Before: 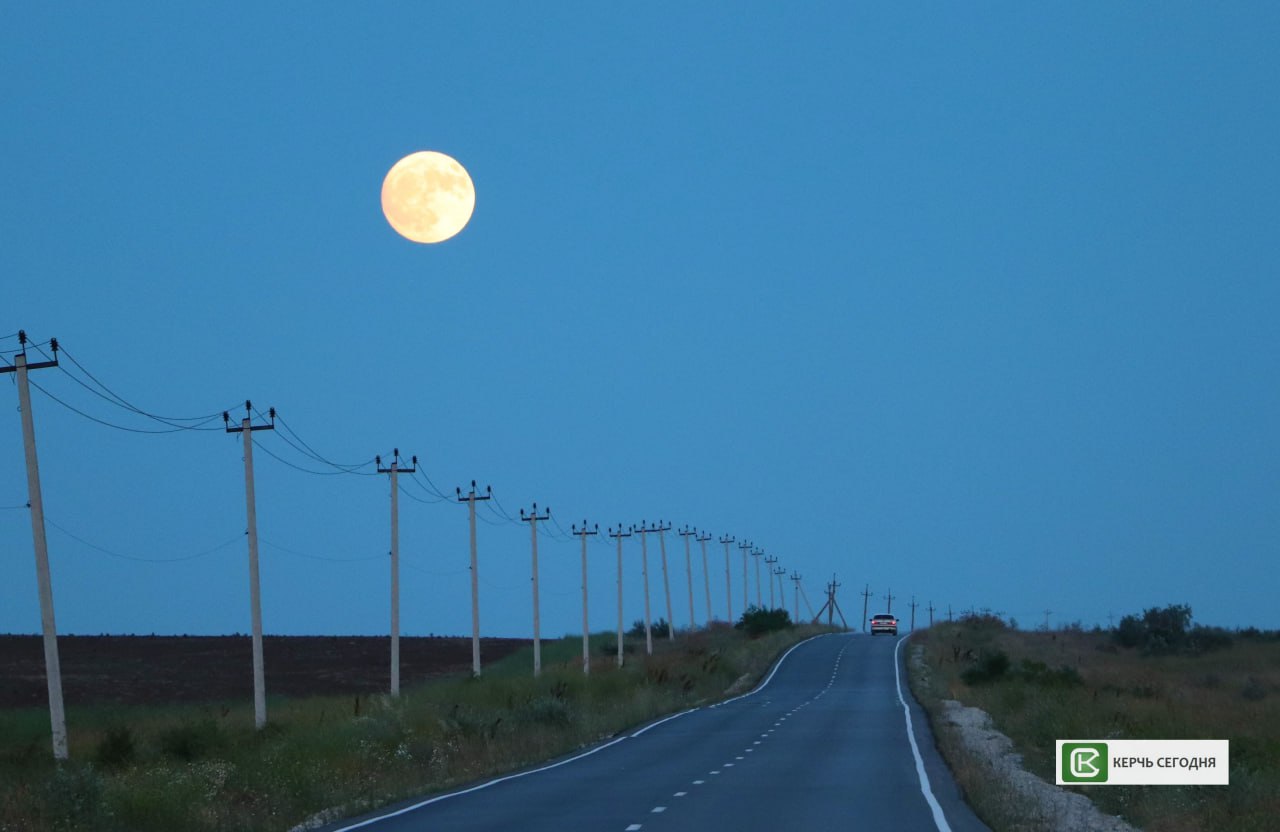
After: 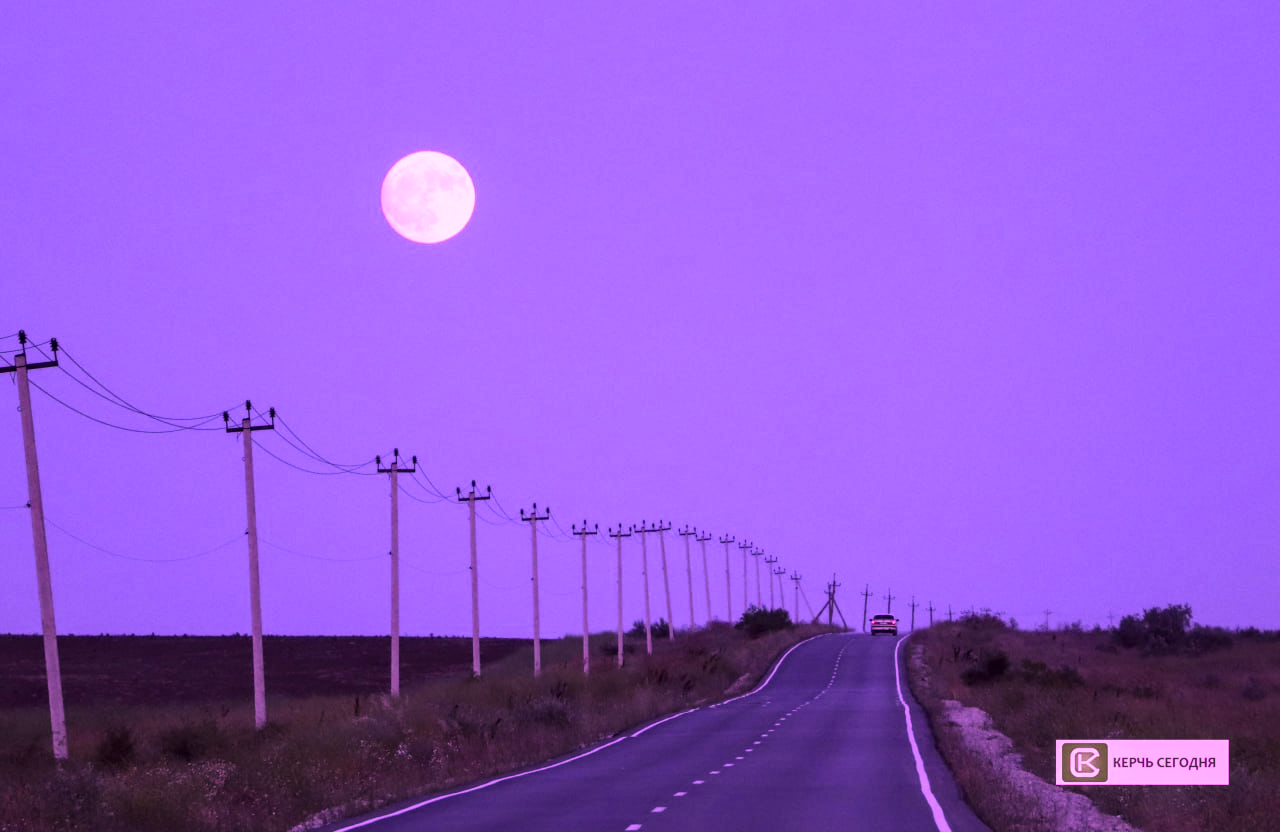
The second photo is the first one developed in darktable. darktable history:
tone equalizer: -8 EV -0.417 EV, -7 EV -0.389 EV, -6 EV -0.333 EV, -5 EV -0.222 EV, -3 EV 0.222 EV, -2 EV 0.333 EV, -1 EV 0.389 EV, +0 EV 0.417 EV, edges refinement/feathering 500, mask exposure compensation -1.57 EV, preserve details no
local contrast: on, module defaults
color calibration: illuminant custom, x 0.261, y 0.521, temperature 7054.11 K
